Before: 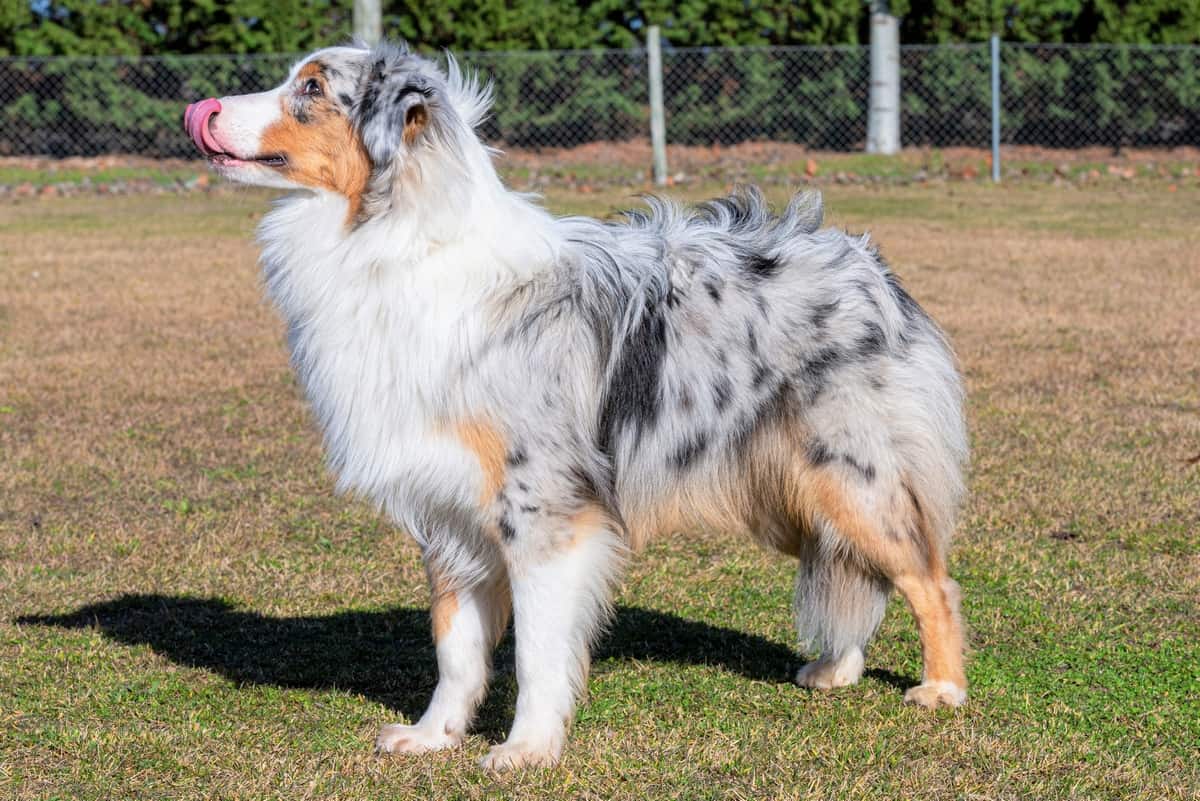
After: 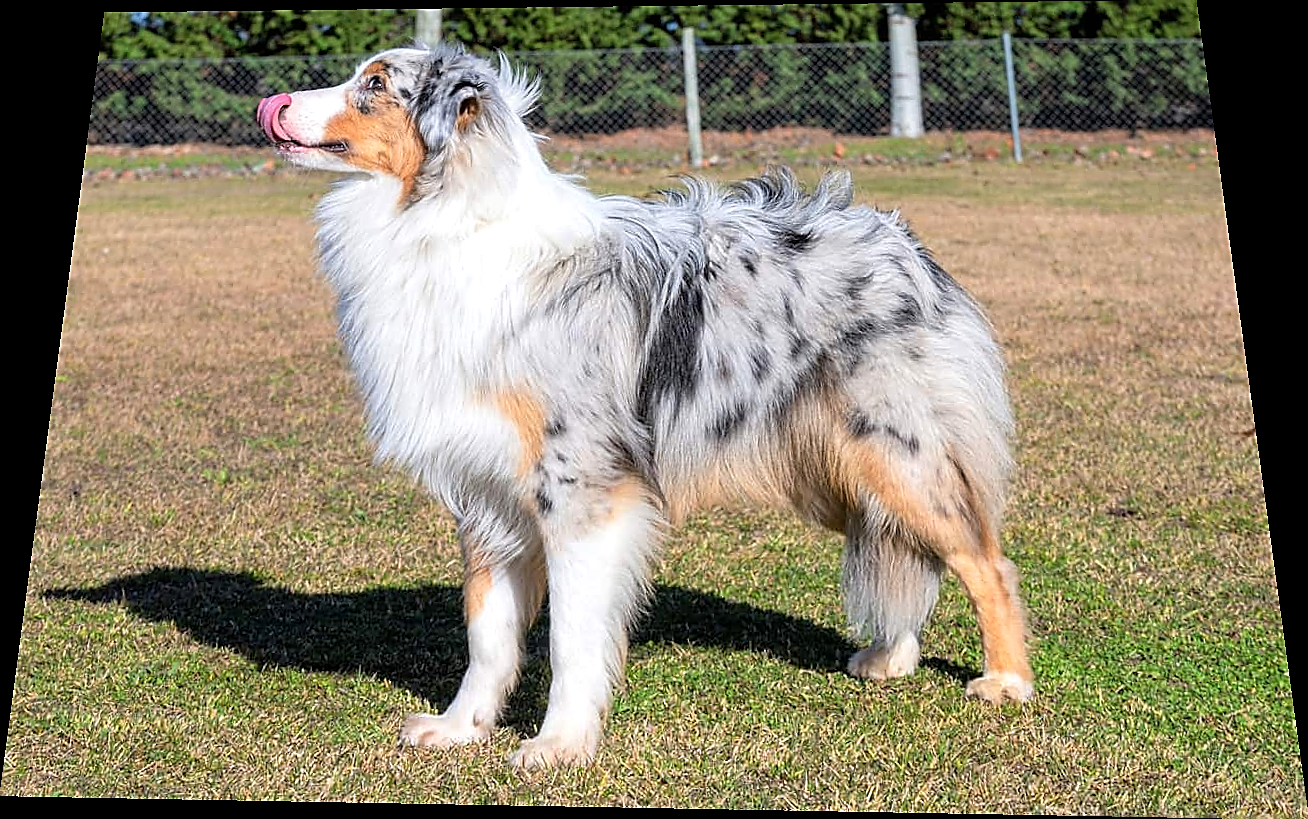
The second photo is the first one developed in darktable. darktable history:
tone equalizer: on, module defaults
exposure: exposure 0.2 EV, compensate highlight preservation false
sharpen: radius 1.4, amount 1.25, threshold 0.7
rotate and perspective: rotation 0.128°, lens shift (vertical) -0.181, lens shift (horizontal) -0.044, shear 0.001, automatic cropping off
